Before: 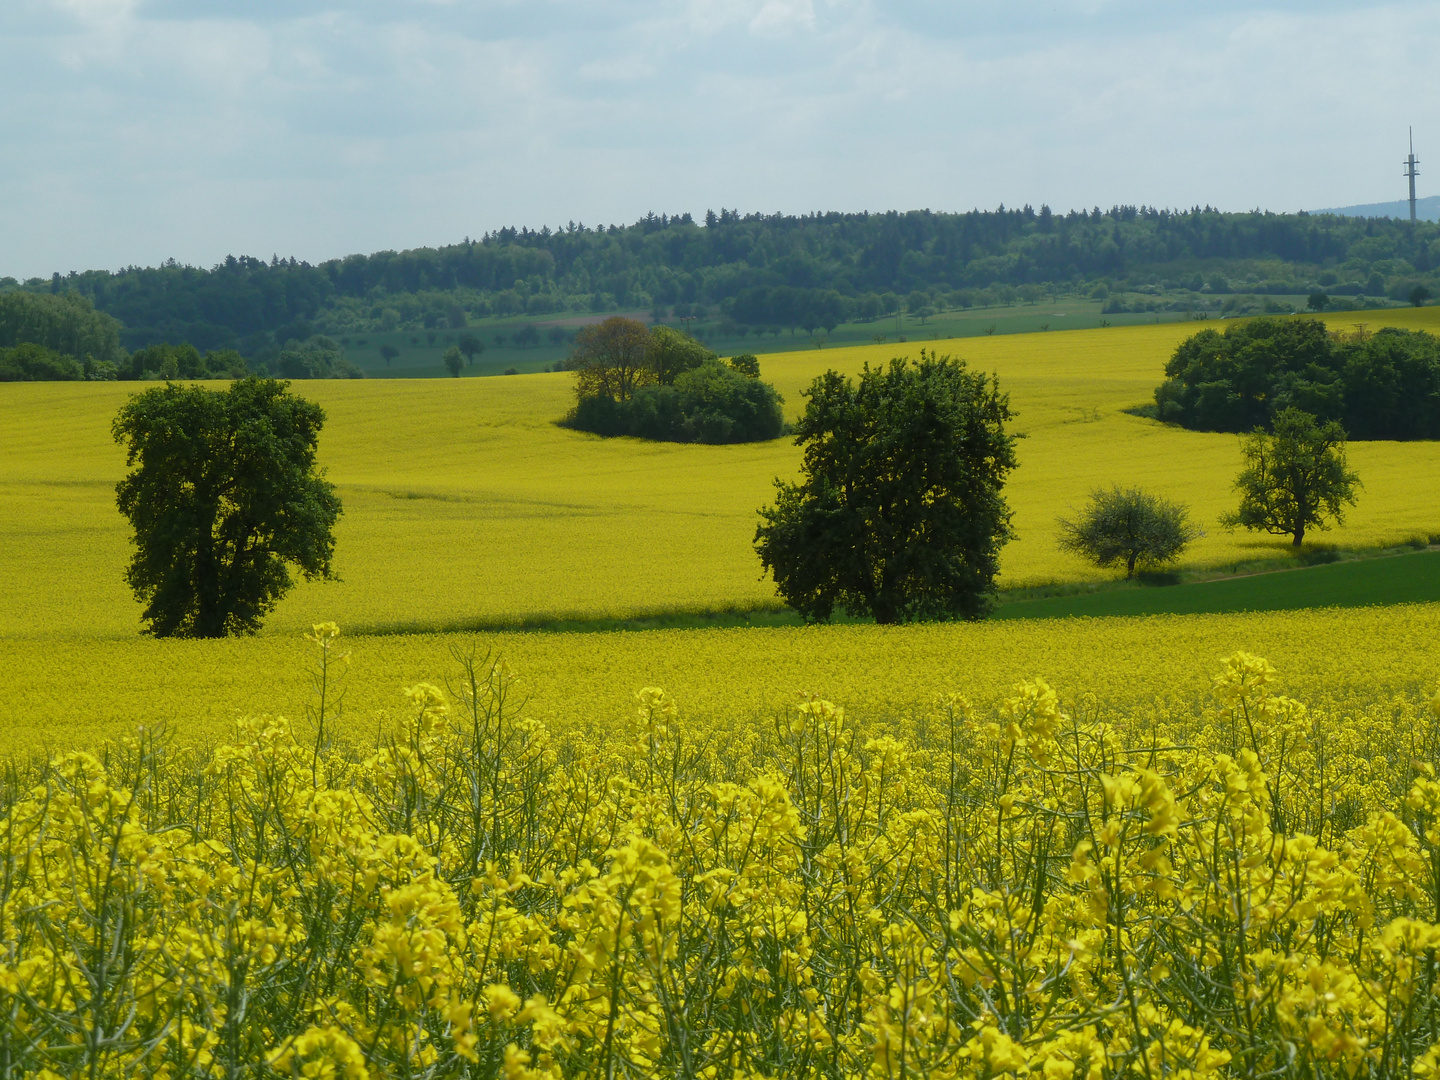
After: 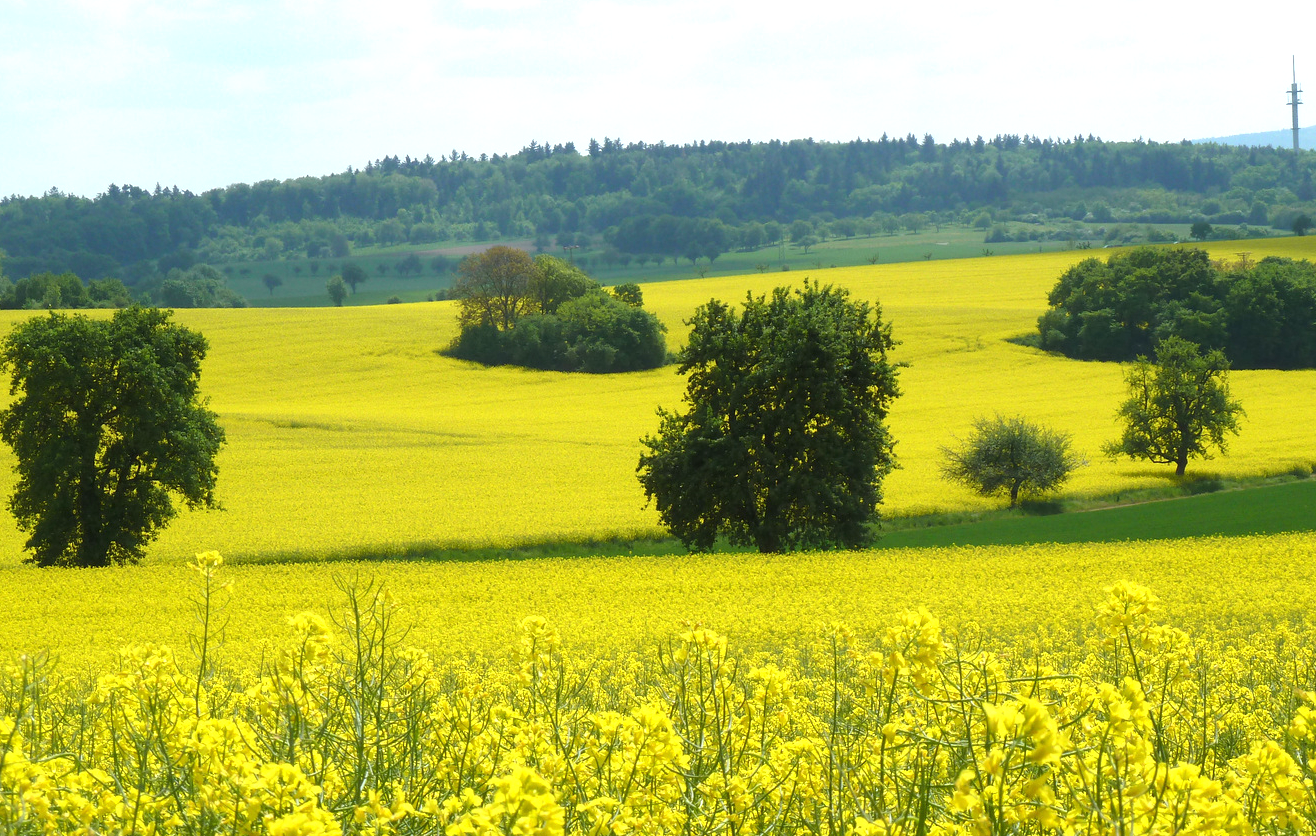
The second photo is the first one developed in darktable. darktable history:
exposure: exposure 1 EV, compensate highlight preservation false
crop: left 8.155%, top 6.611%, bottom 15.385%
